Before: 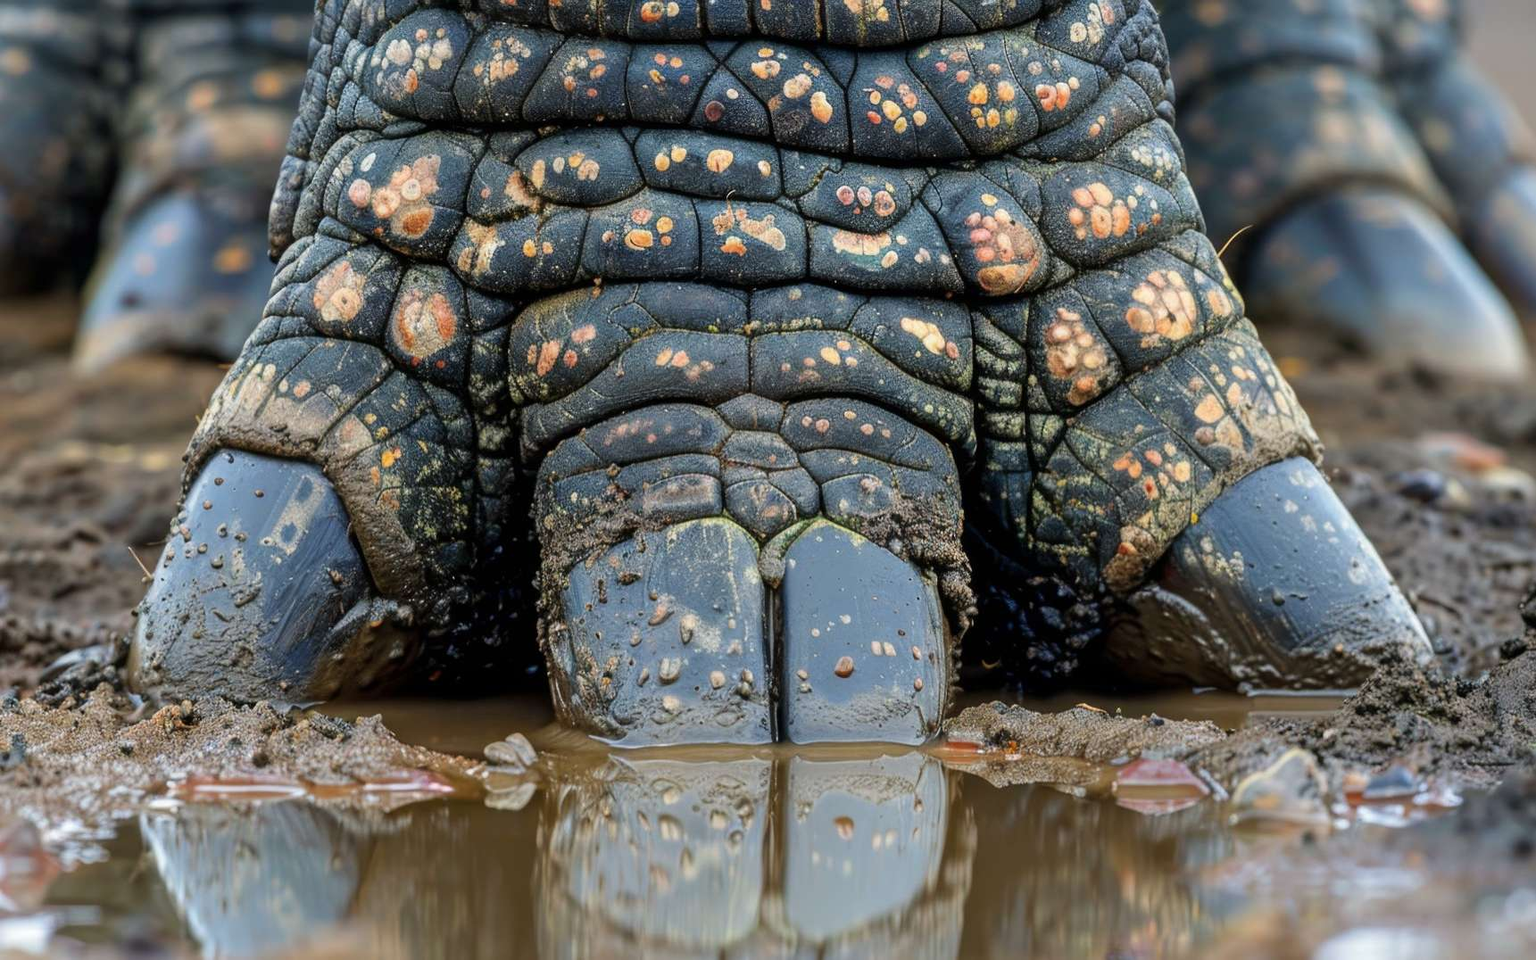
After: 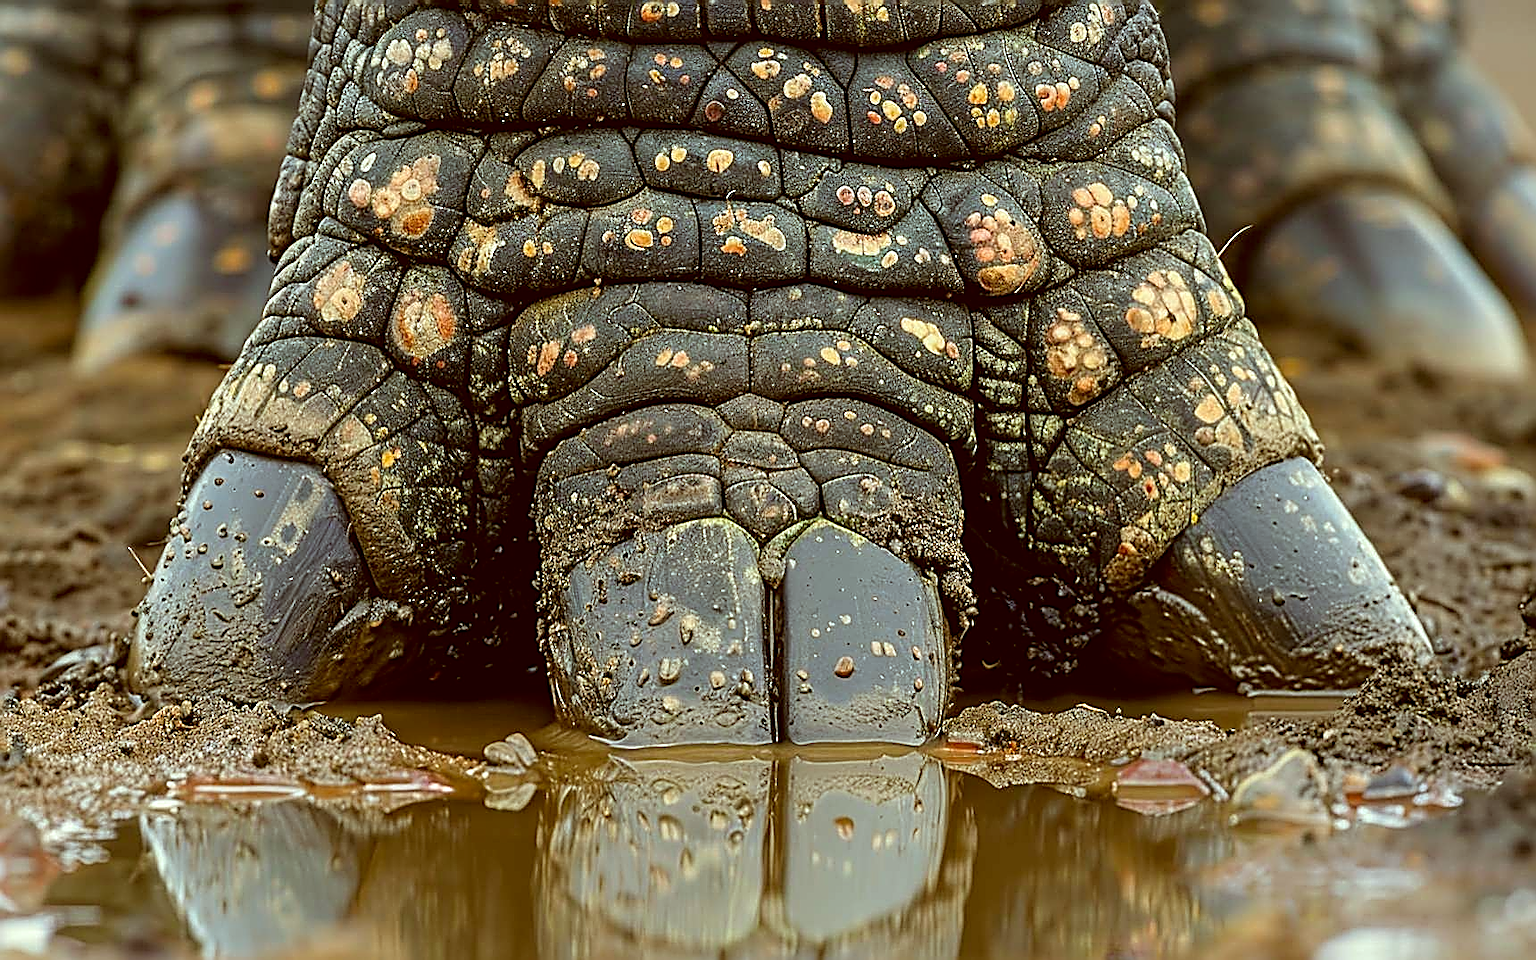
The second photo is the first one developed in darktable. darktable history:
color correction: highlights a* -6.28, highlights b* 9.49, shadows a* 10.54, shadows b* 23.53
sharpen: amount 1.85
tone equalizer: on, module defaults
